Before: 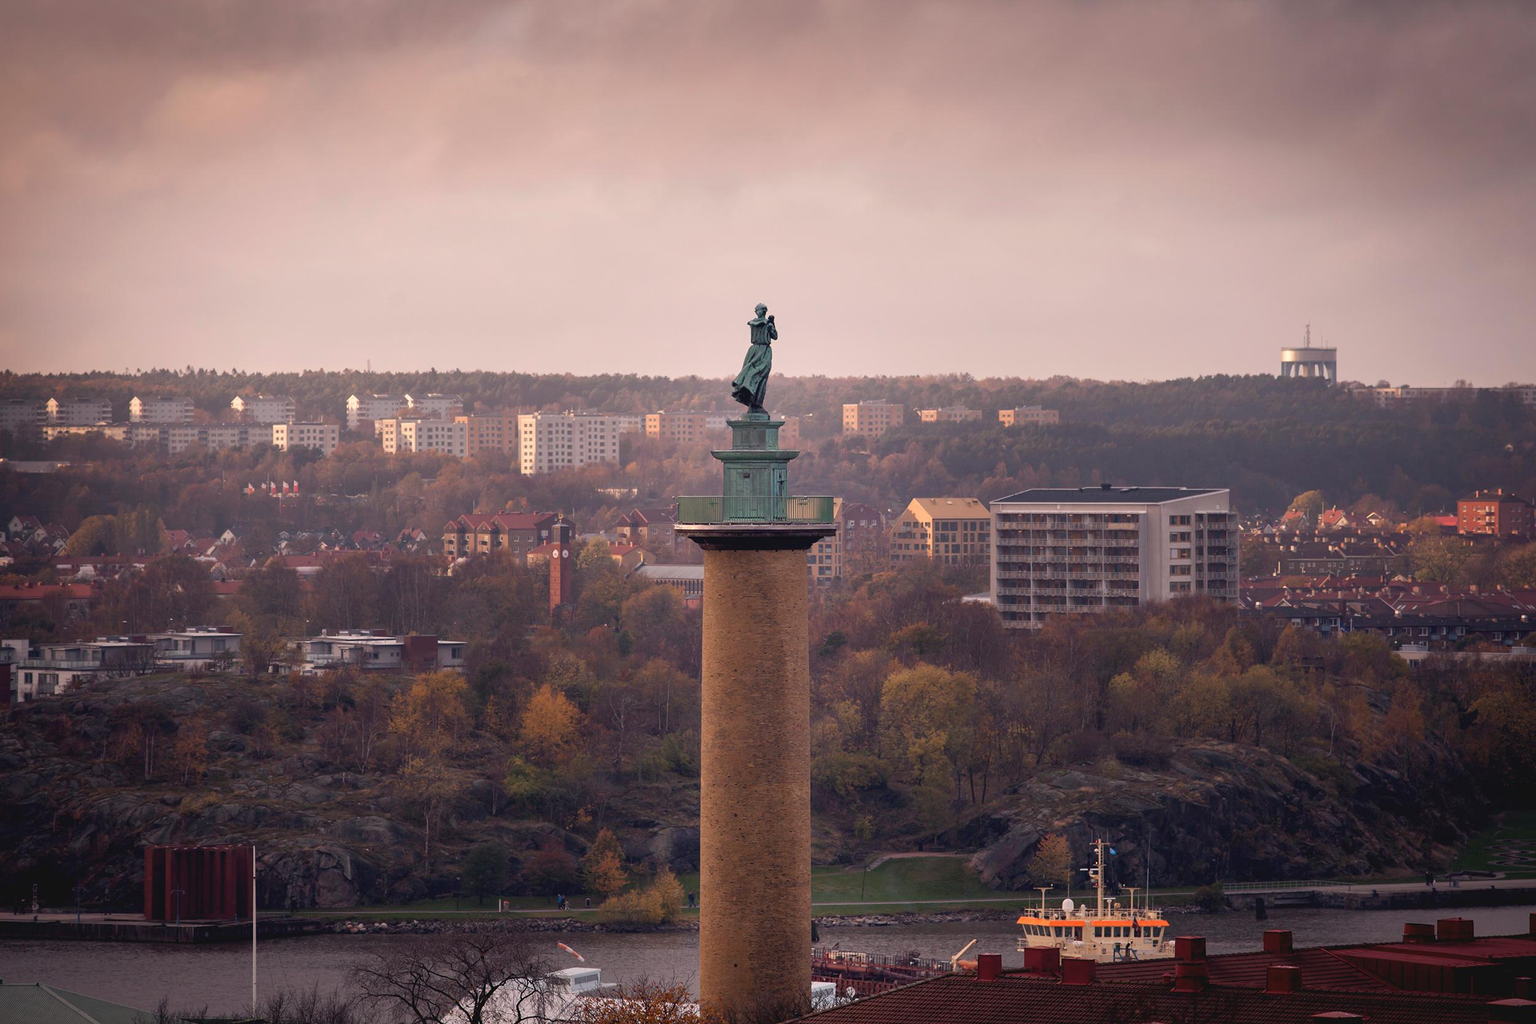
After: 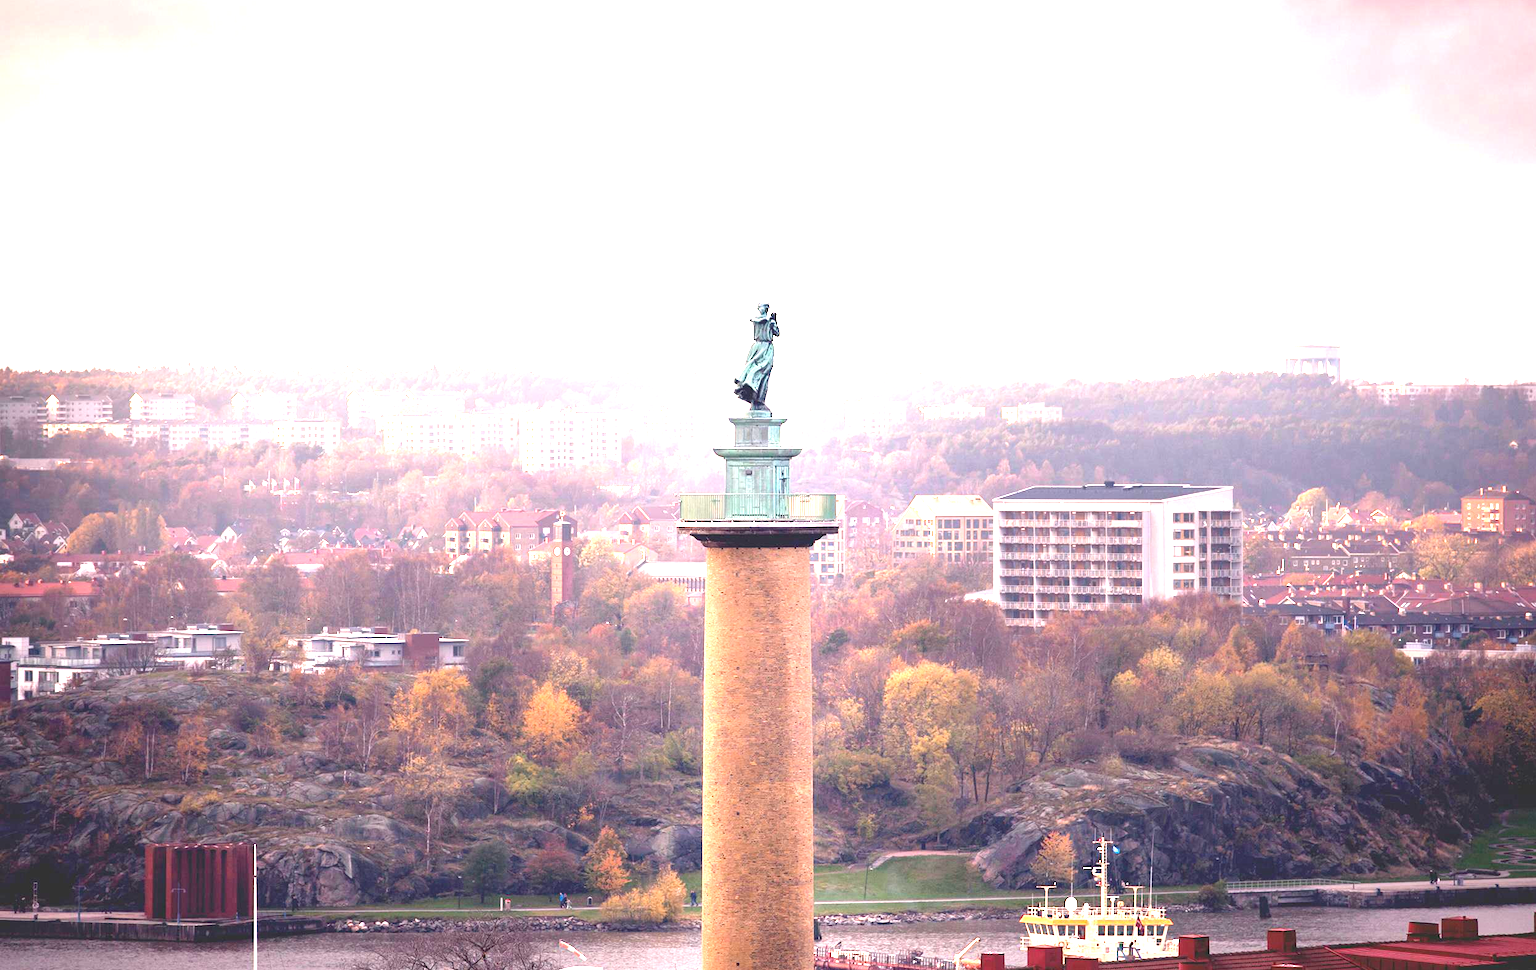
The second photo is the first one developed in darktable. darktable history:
crop: top 0.448%, right 0.264%, bottom 5.045%
exposure: black level correction 0.001, exposure 2.607 EV, compensate exposure bias true, compensate highlight preservation false
